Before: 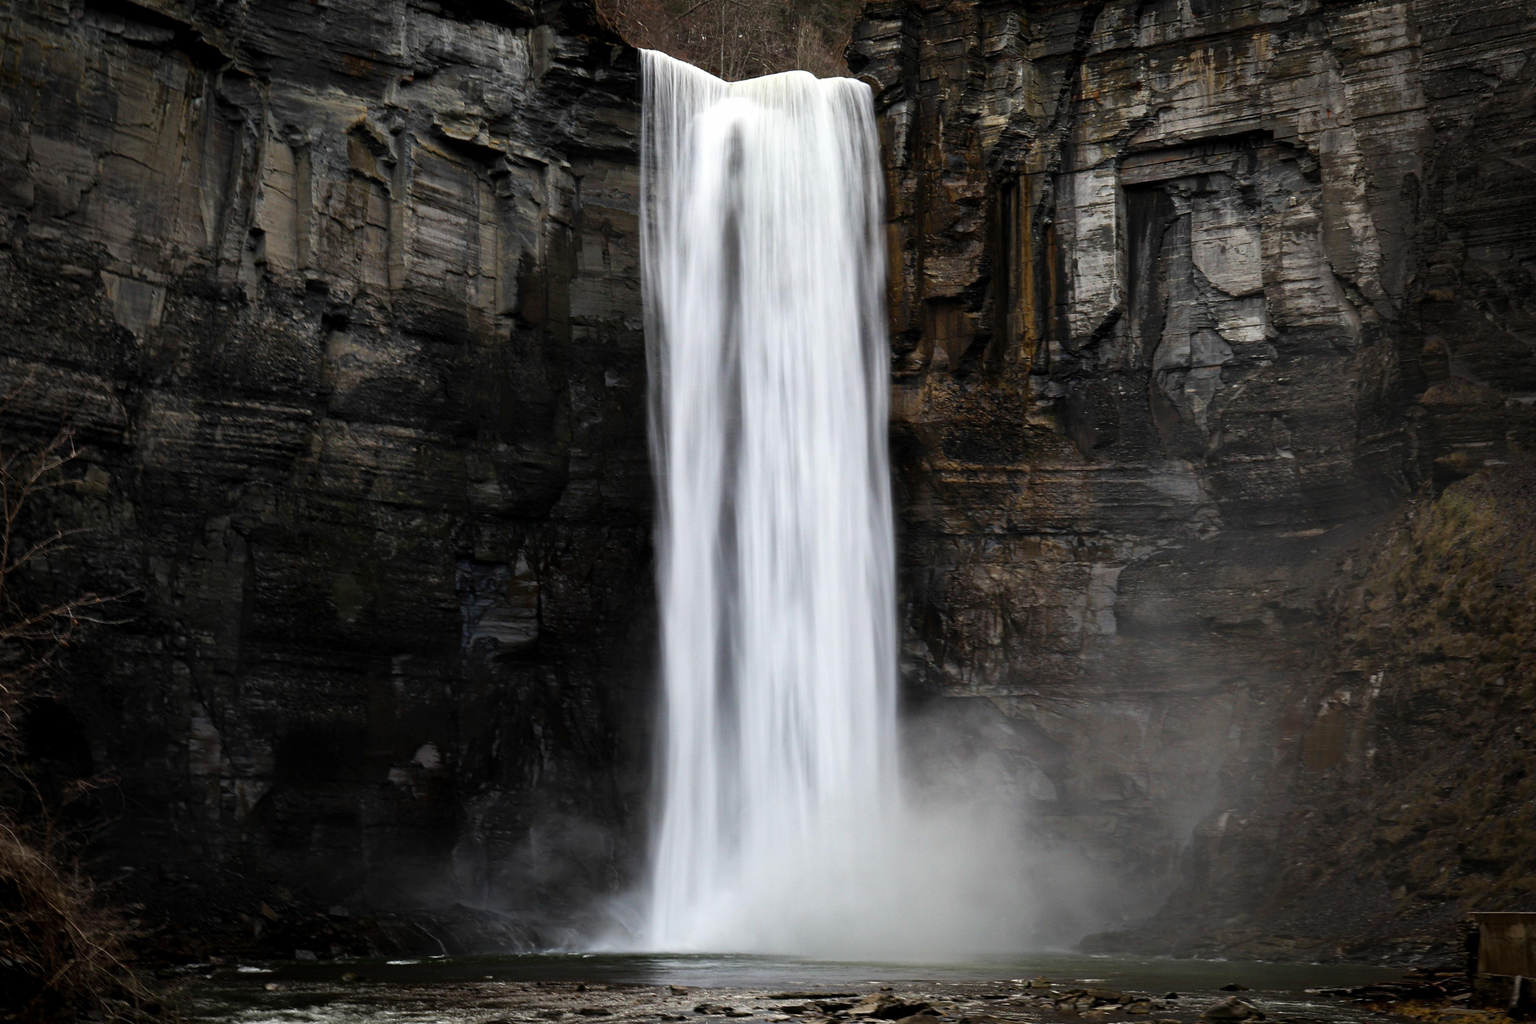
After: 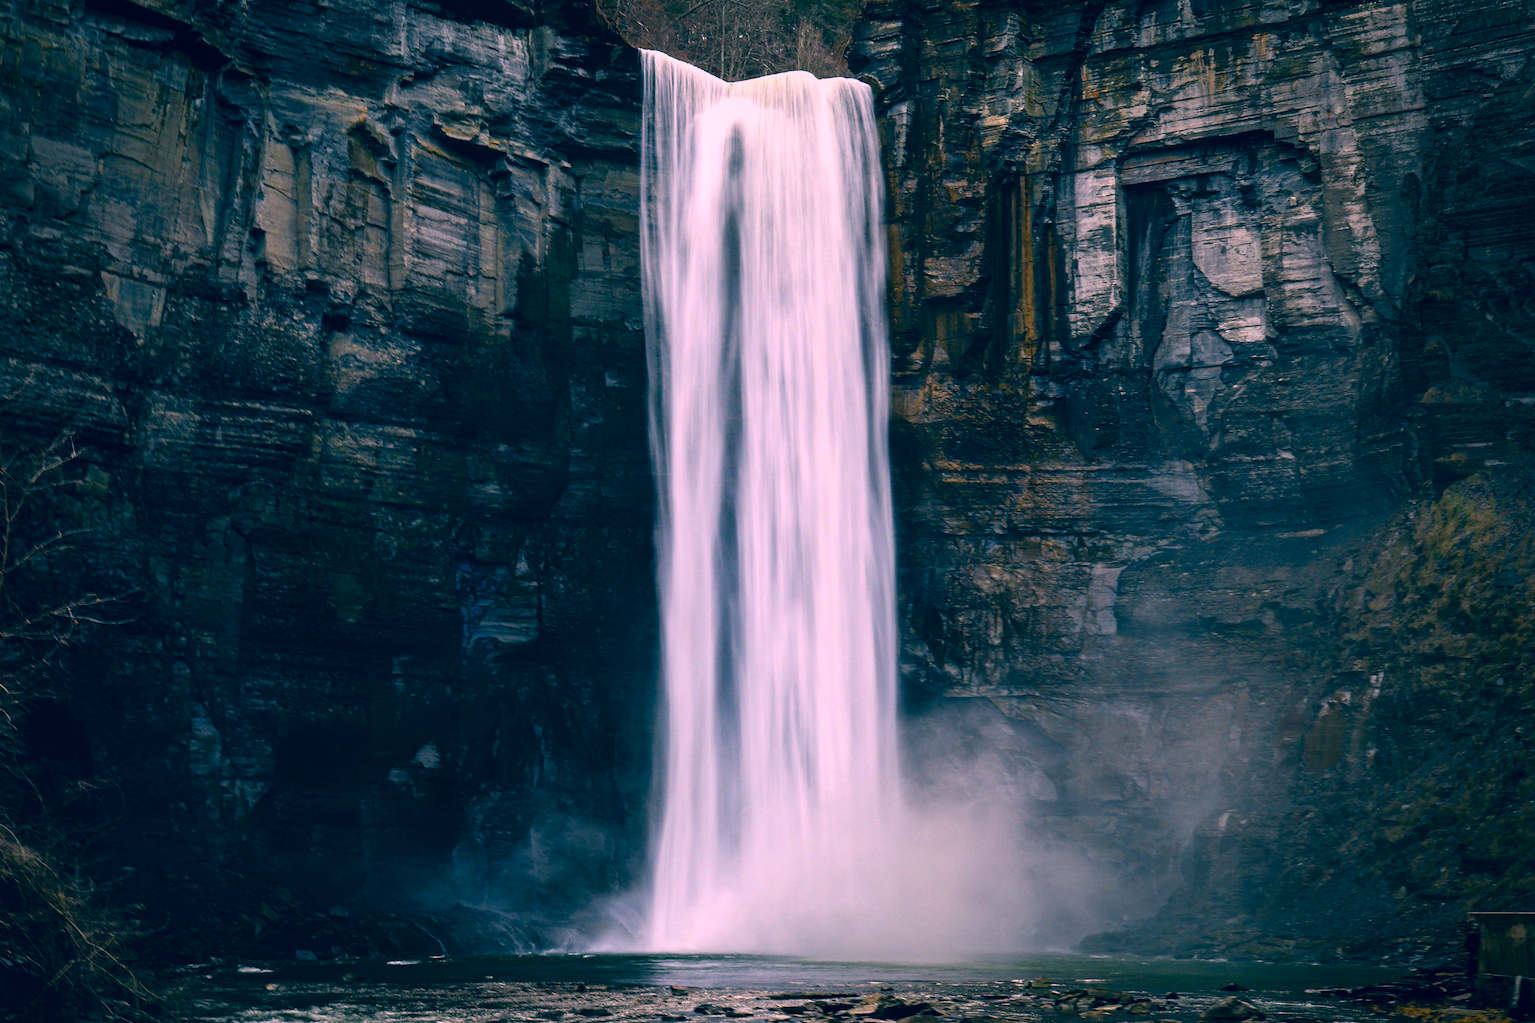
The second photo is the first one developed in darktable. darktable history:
local contrast: on, module defaults
color correction: highlights a* 16.47, highlights b* 0.185, shadows a* -15.04, shadows b* -13.97, saturation 1.52
